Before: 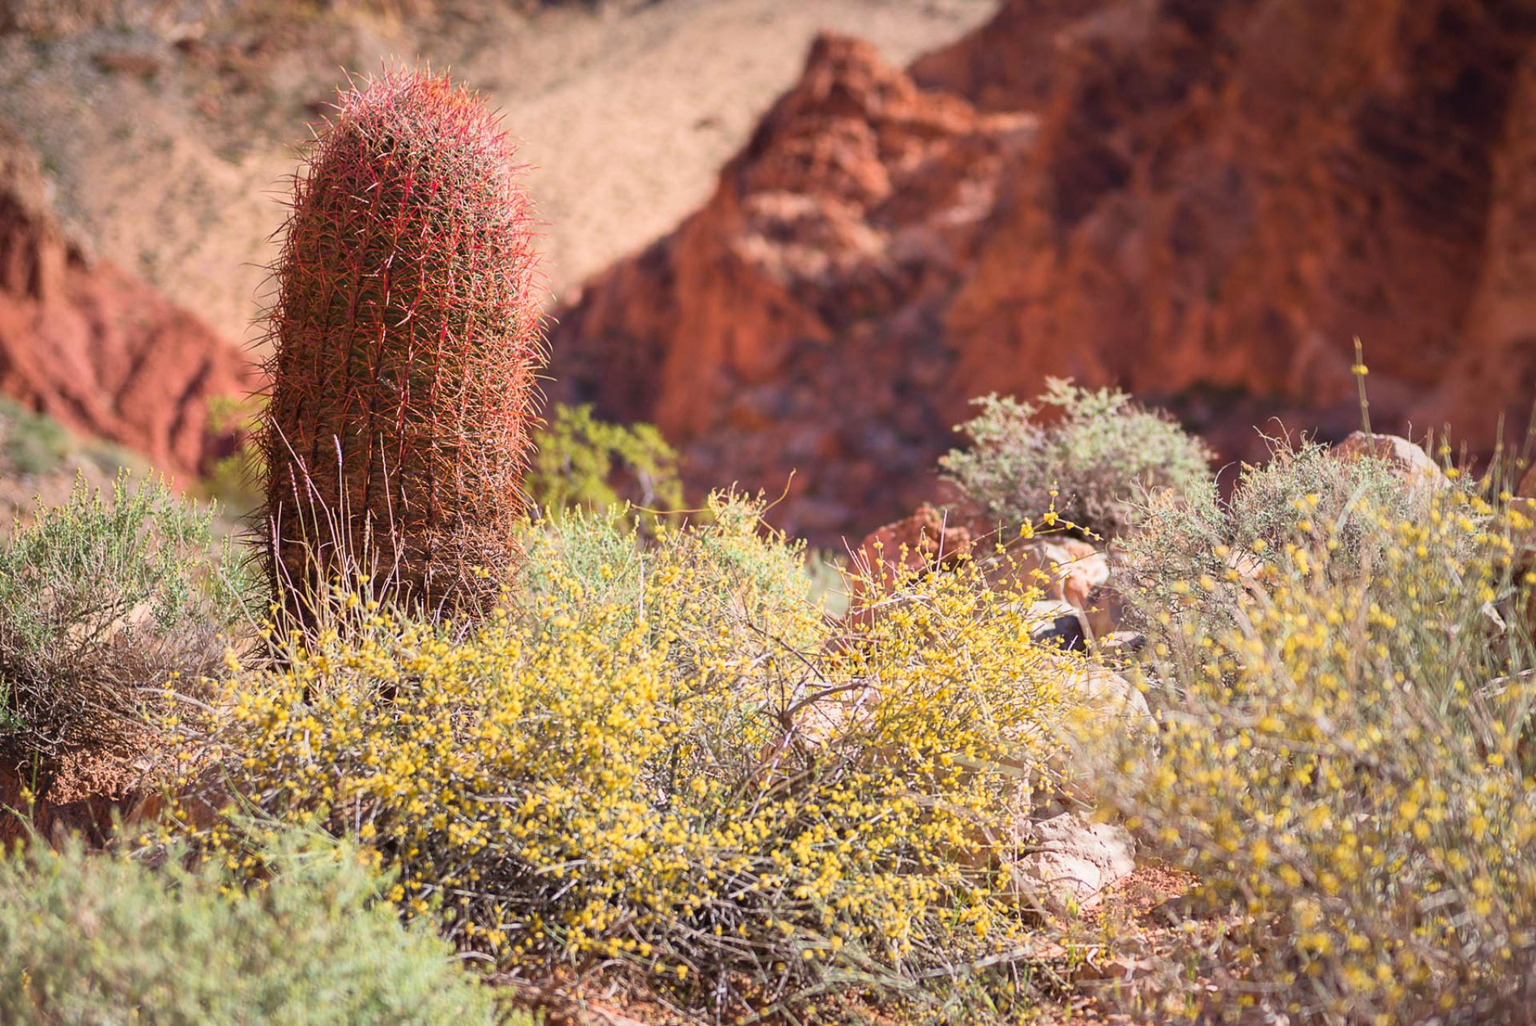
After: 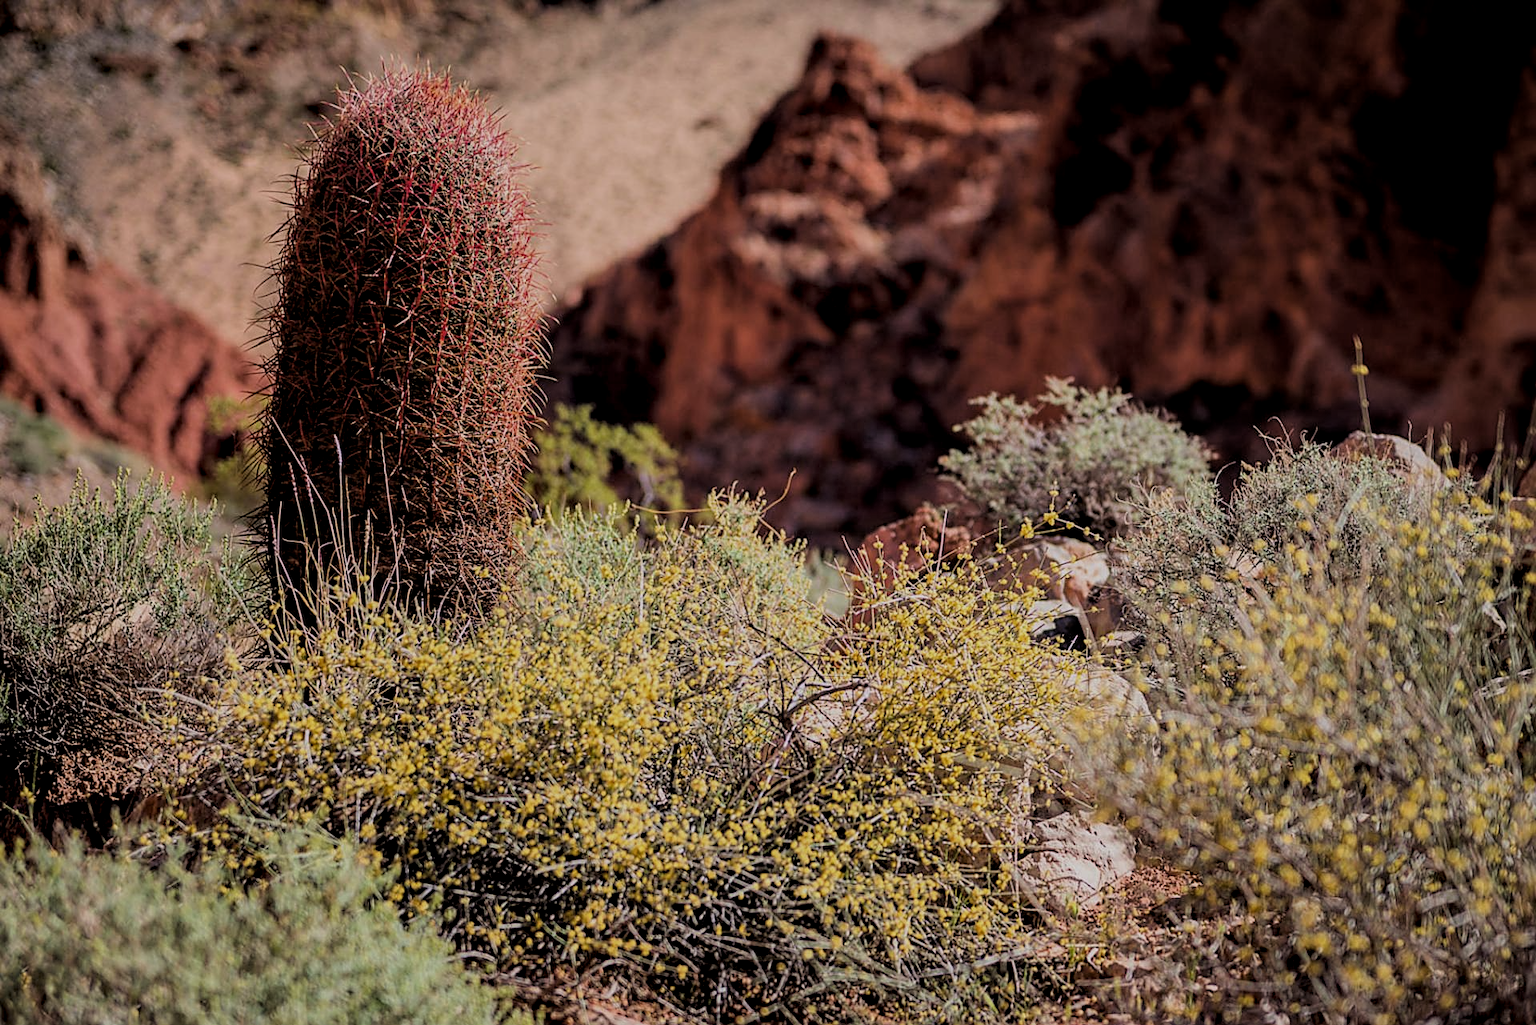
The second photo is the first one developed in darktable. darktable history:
filmic rgb: black relative exposure -3.71 EV, white relative exposure 2.77 EV, threshold 2.95 EV, dynamic range scaling -5.65%, hardness 3.04, enable highlight reconstruction true
local contrast: on, module defaults
exposure: exposure -0.948 EV, compensate highlight preservation false
sharpen: on, module defaults
